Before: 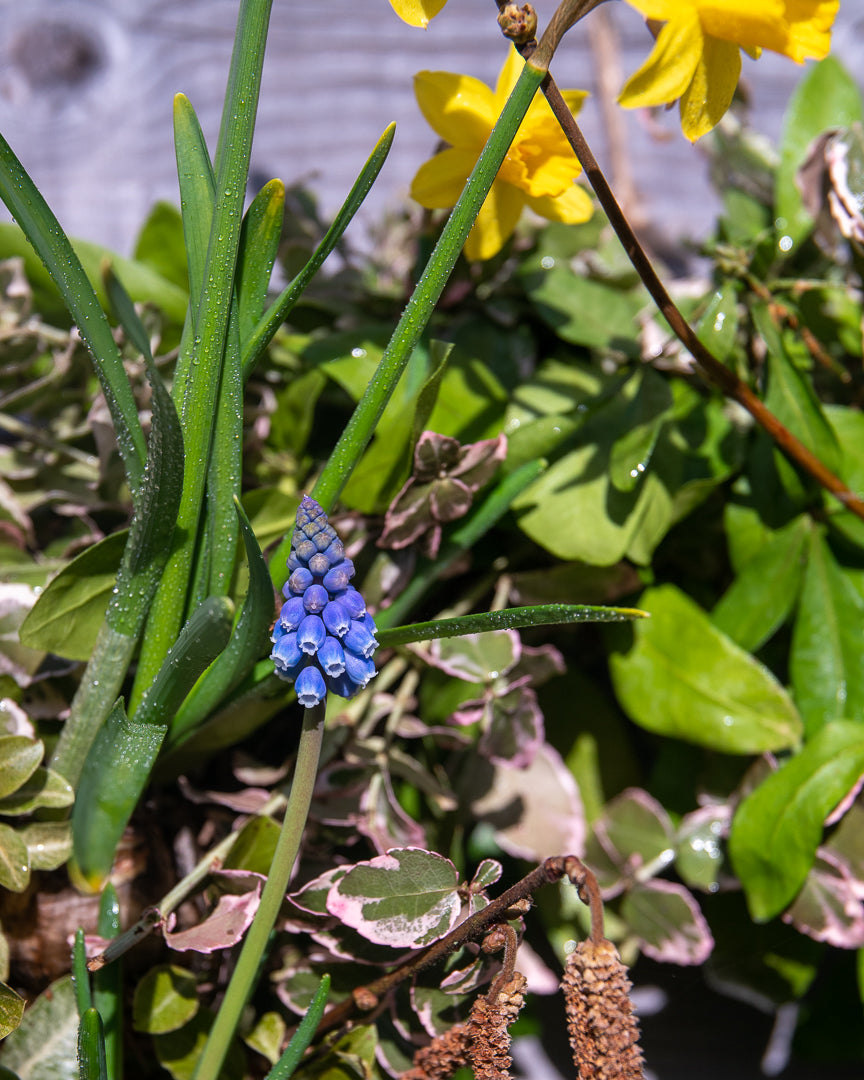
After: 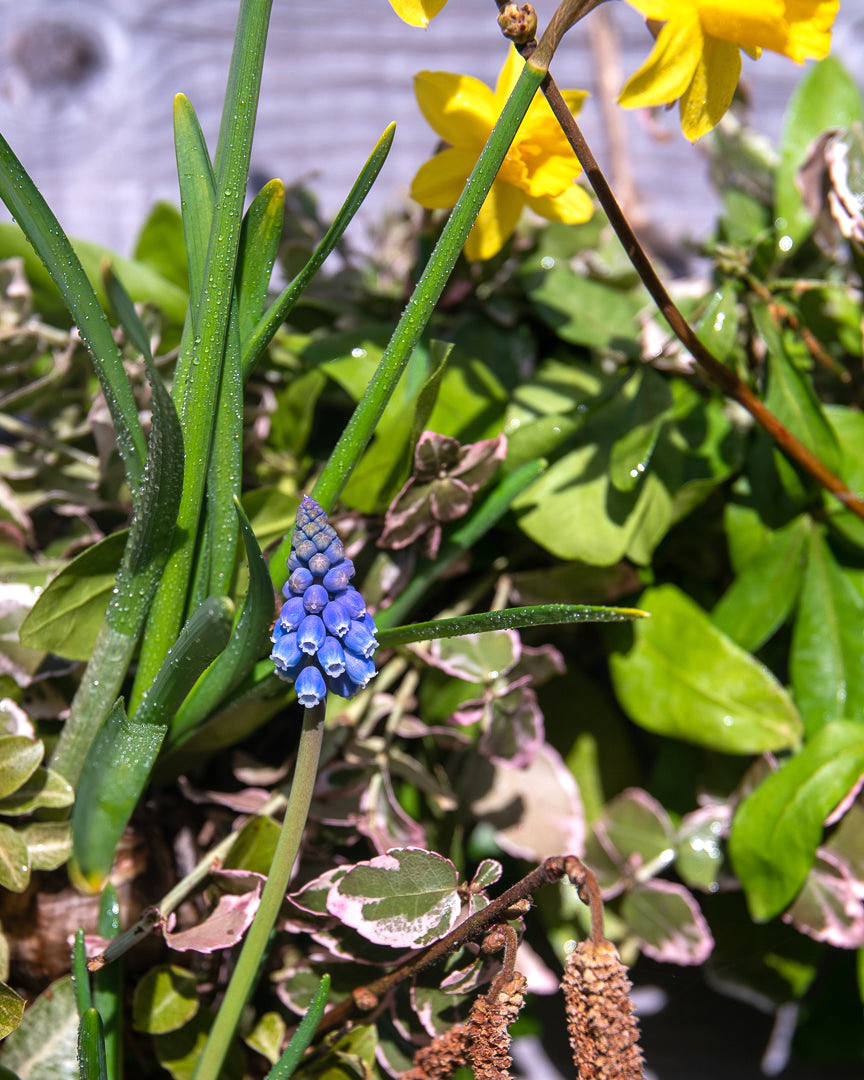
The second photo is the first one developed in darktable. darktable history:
exposure: black level correction 0, exposure 0.302 EV, compensate highlight preservation false
